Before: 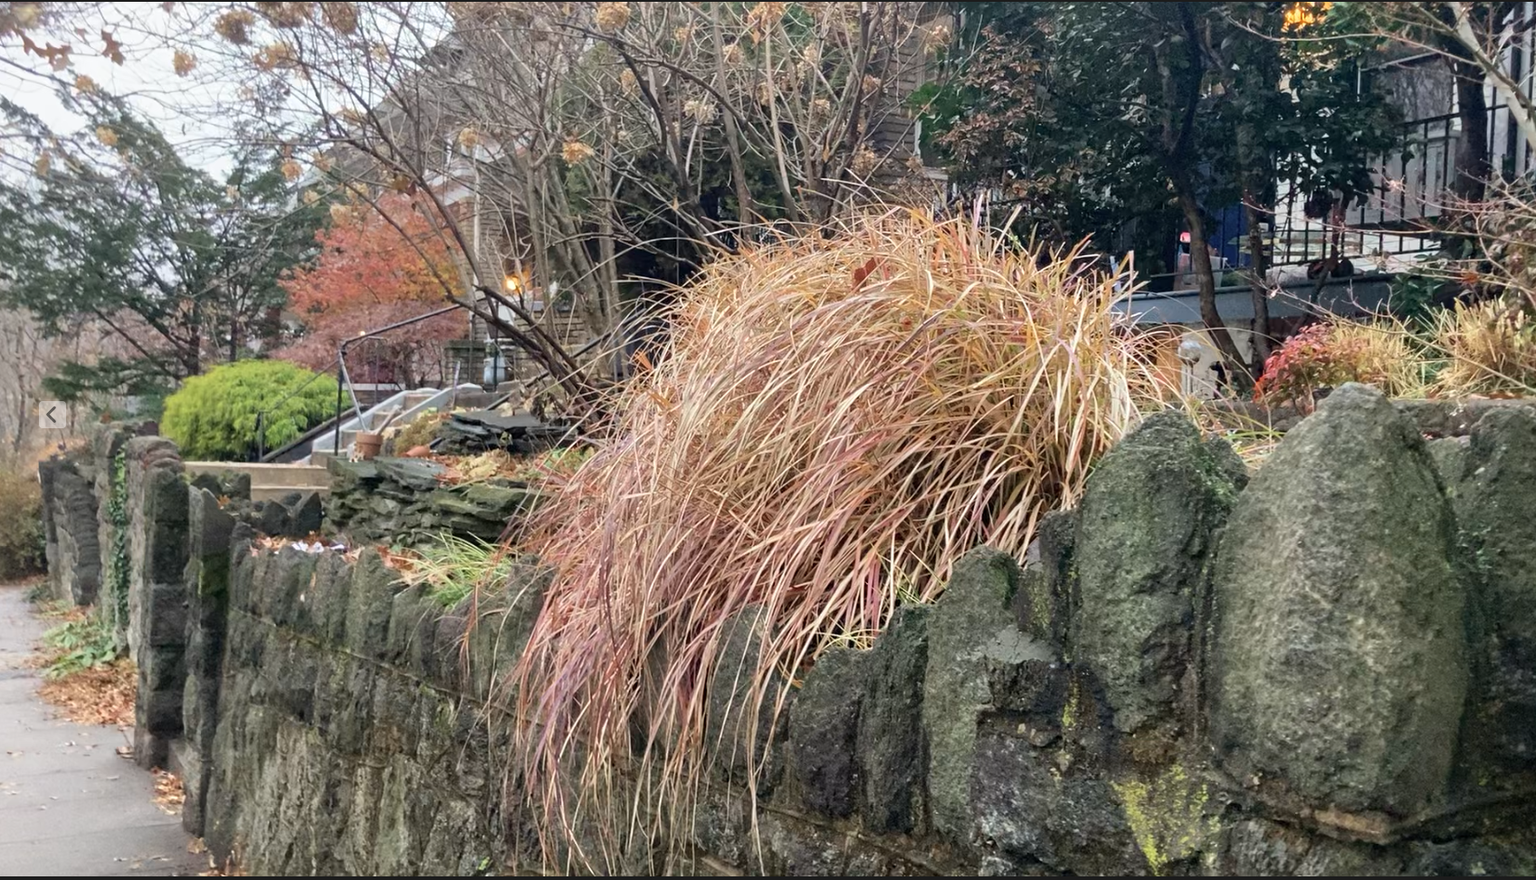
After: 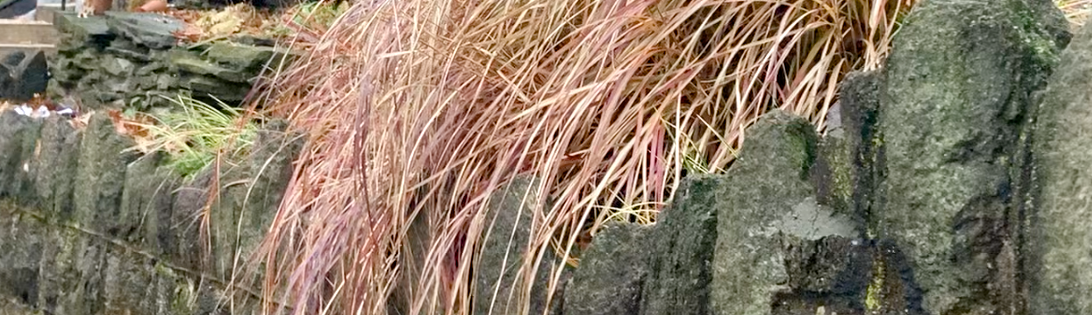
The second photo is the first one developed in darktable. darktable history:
crop: left 18.178%, top 50.732%, right 17.459%, bottom 16.819%
color balance rgb: highlights gain › luminance 17.397%, perceptual saturation grading › global saturation 20%, perceptual saturation grading › highlights -25.359%, perceptual saturation grading › shadows 24.638%
